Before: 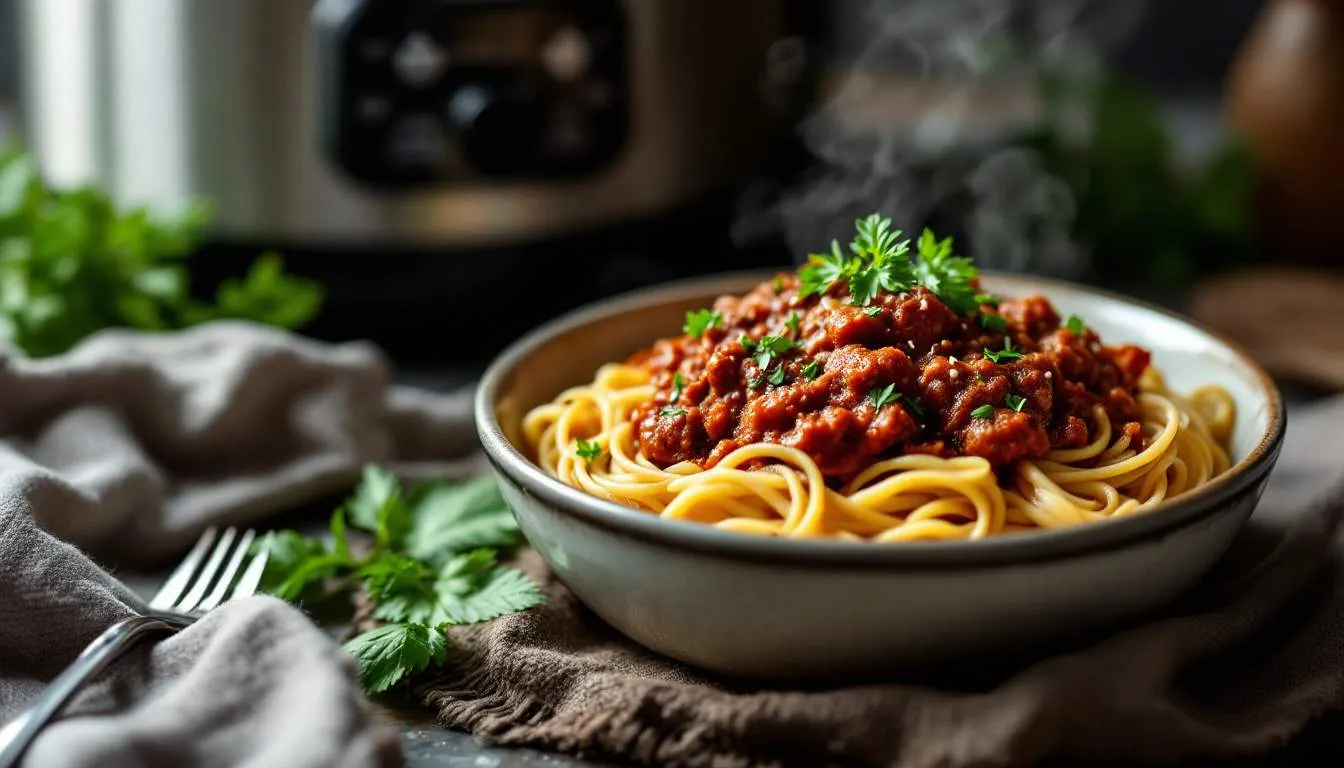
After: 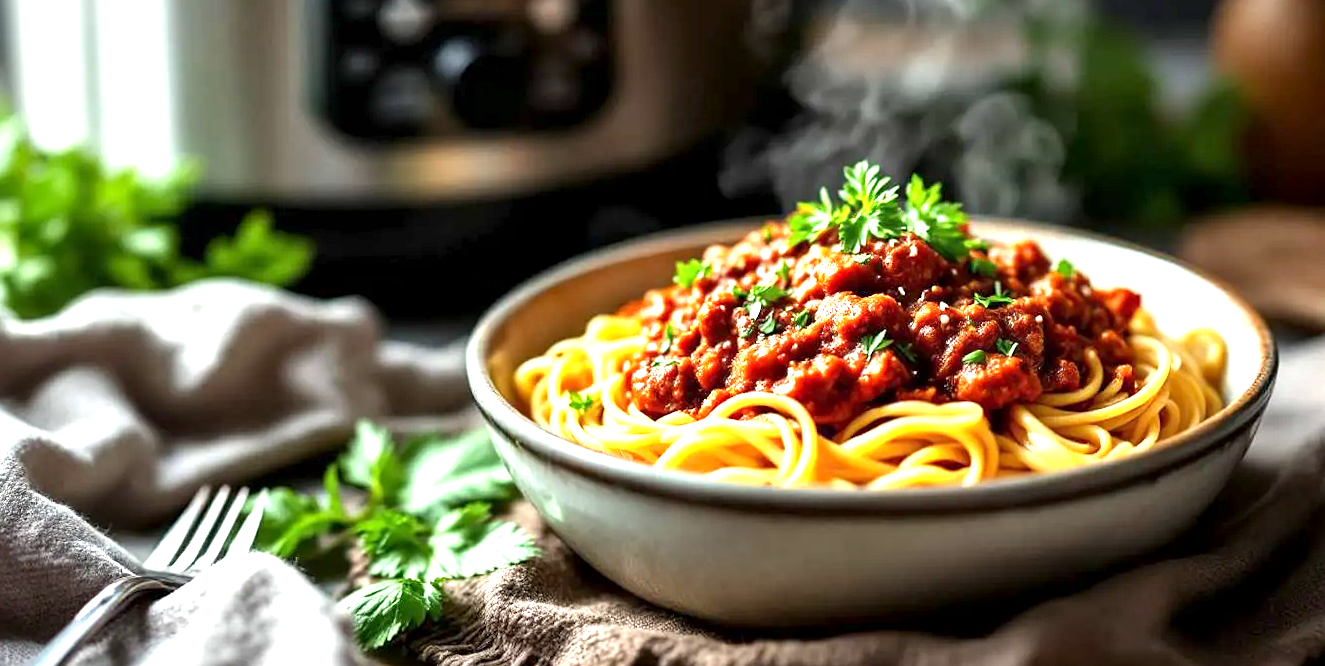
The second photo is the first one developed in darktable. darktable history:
sharpen: amount 0.2
crop and rotate: top 5.609%, bottom 5.609%
rotate and perspective: rotation -1°, crop left 0.011, crop right 0.989, crop top 0.025, crop bottom 0.975
exposure: black level correction 0.001, exposure 1.398 EV, compensate exposure bias true, compensate highlight preservation false
